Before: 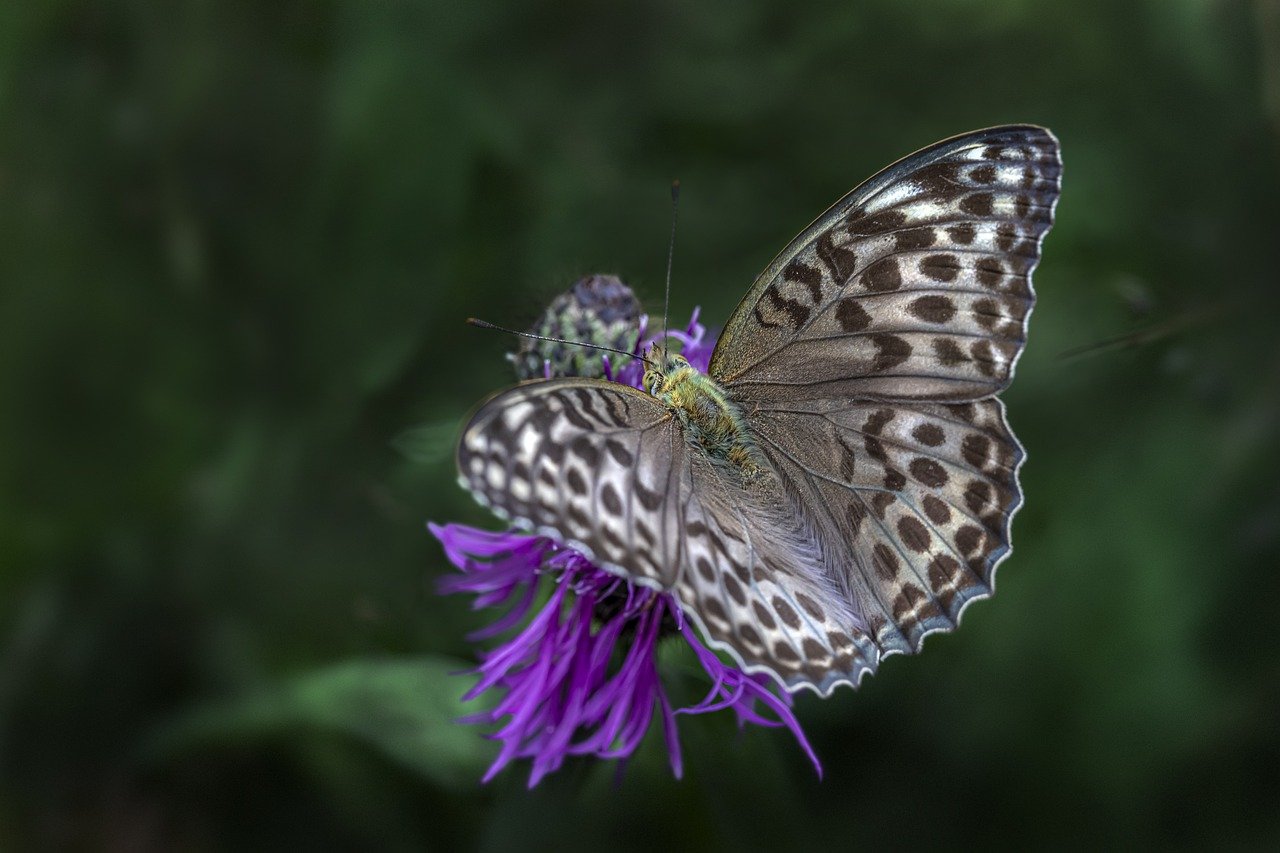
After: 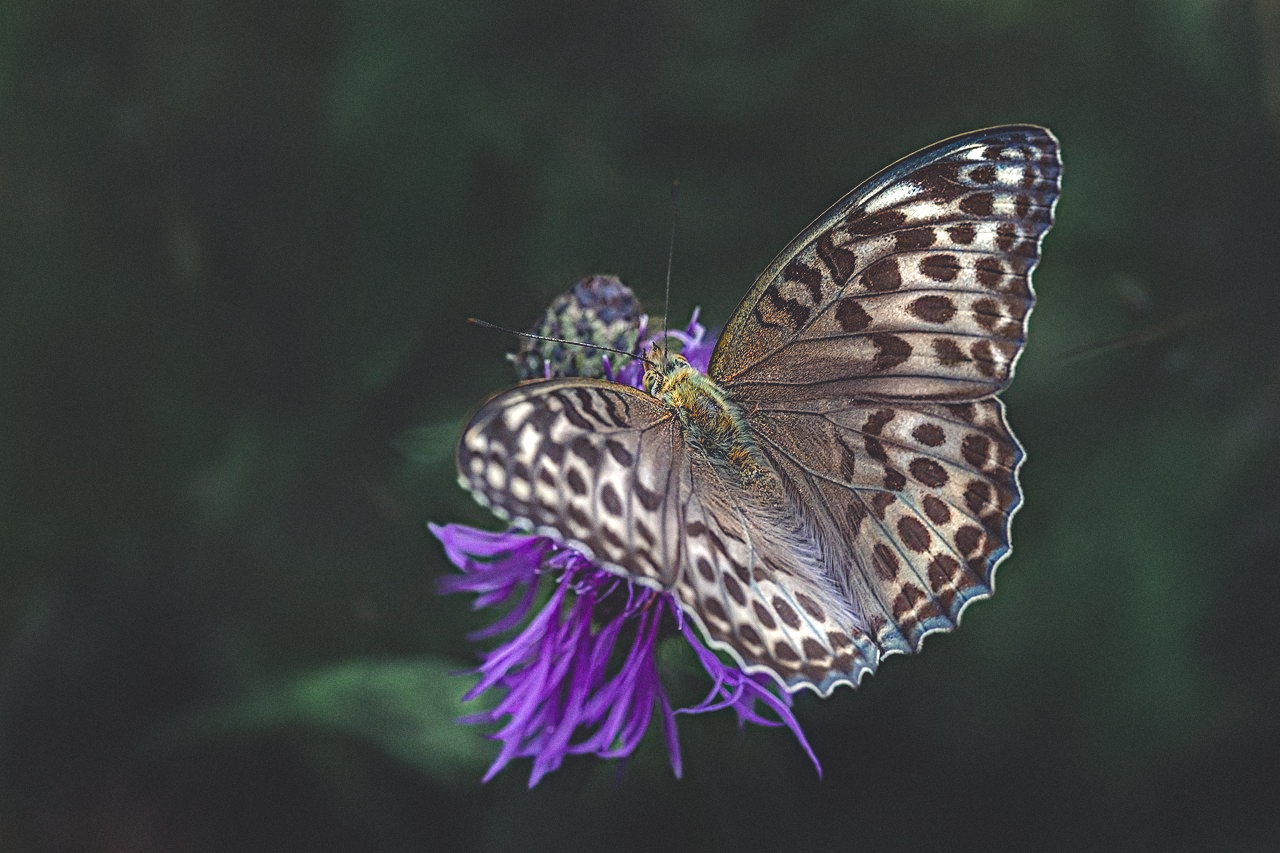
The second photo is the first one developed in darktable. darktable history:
contrast equalizer "negative clarity": octaves 7, y [[0.6 ×6], [0.55 ×6], [0 ×6], [0 ×6], [0 ×6]], mix -0.3
color equalizer "creative | pacific": saturation › orange 1.03, saturation › yellow 0.883, saturation › green 0.883, saturation › blue 1.08, saturation › magenta 1.05, hue › orange -4.88, hue › green 8.78, brightness › red 1.06, brightness › orange 1.08, brightness › yellow 0.916, brightness › green 0.916, brightness › cyan 1.04, brightness › blue 1.12, brightness › magenta 1.07
diffuse or sharpen "_builtin_sharpen demosaicing | AA filter": edge sensitivity 1, 1st order anisotropy 100%, 2nd order anisotropy 100%, 3rd order anisotropy 100%, 4th order anisotropy 100%, 1st order speed -25%, 2nd order speed -25%, 3rd order speed -25%, 4th order speed -25%
diffuse or sharpen "bloom 20%": radius span 32, 1st order speed 50%, 2nd order speed 50%, 3rd order speed 50%, 4th order speed 50% | blend: blend mode normal, opacity 20%; mask: uniform (no mask)
rgb primaries "creative | pacific": red hue -0.042, red purity 1.1, green hue 0.047, green purity 1.12, blue hue -0.089, blue purity 0.88
tone equalizer "_builtin_contrast tone curve | soft": -8 EV -0.417 EV, -7 EV -0.389 EV, -6 EV -0.333 EV, -5 EV -0.222 EV, -3 EV 0.222 EV, -2 EV 0.333 EV, -1 EV 0.389 EV, +0 EV 0.417 EV, edges refinement/feathering 500, mask exposure compensation -1.57 EV, preserve details no
color balance rgb "creative | pacific": shadows lift › chroma 3%, shadows lift › hue 280.8°, power › hue 330°, highlights gain › chroma 3%, highlights gain › hue 75.6°, global offset › luminance 2%, perceptual saturation grading › global saturation 20%, perceptual saturation grading › highlights -25%, perceptual saturation grading › shadows 50%, global vibrance 20.33%
grain "film": coarseness 0.09 ISO
